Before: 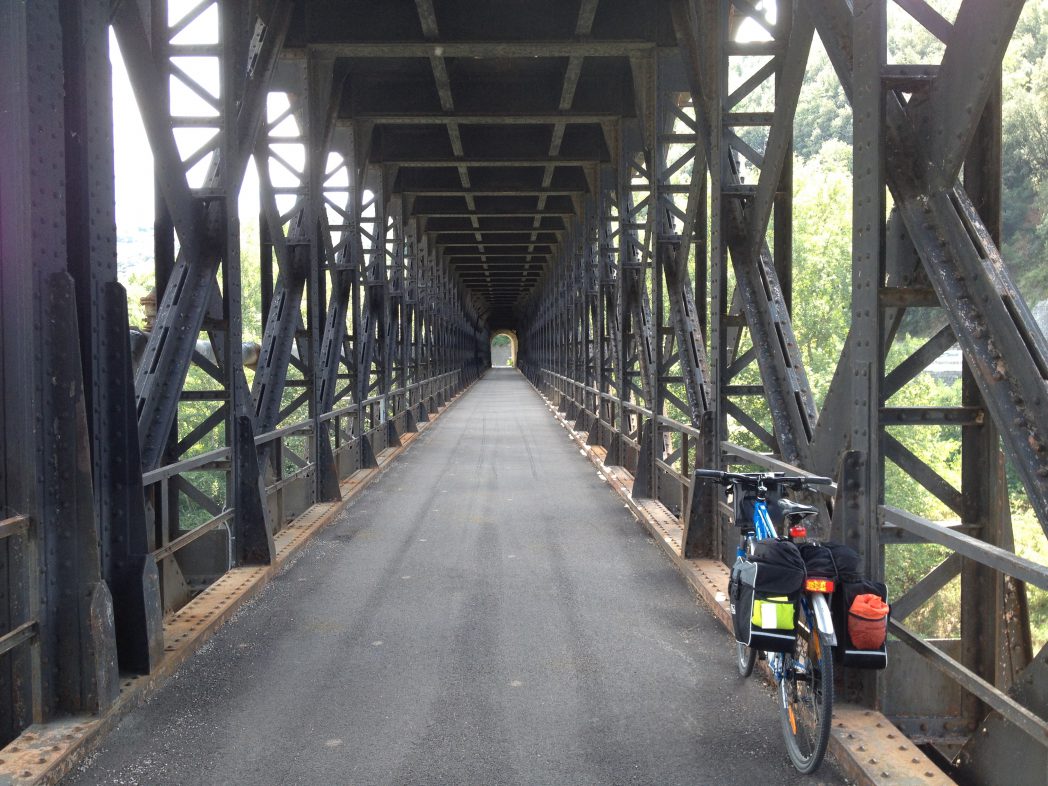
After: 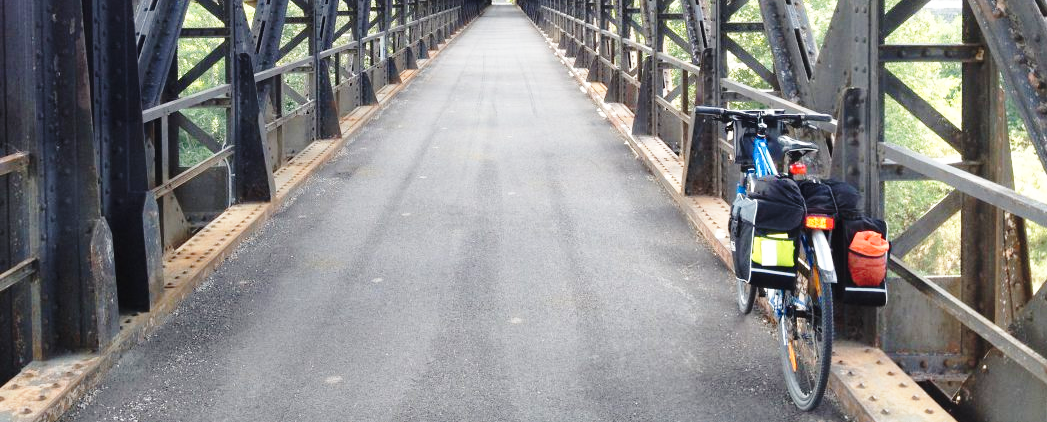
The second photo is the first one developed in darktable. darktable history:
crop and rotate: top 46.237%
base curve: curves: ch0 [(0, 0) (0.028, 0.03) (0.121, 0.232) (0.46, 0.748) (0.859, 0.968) (1, 1)], preserve colors none
